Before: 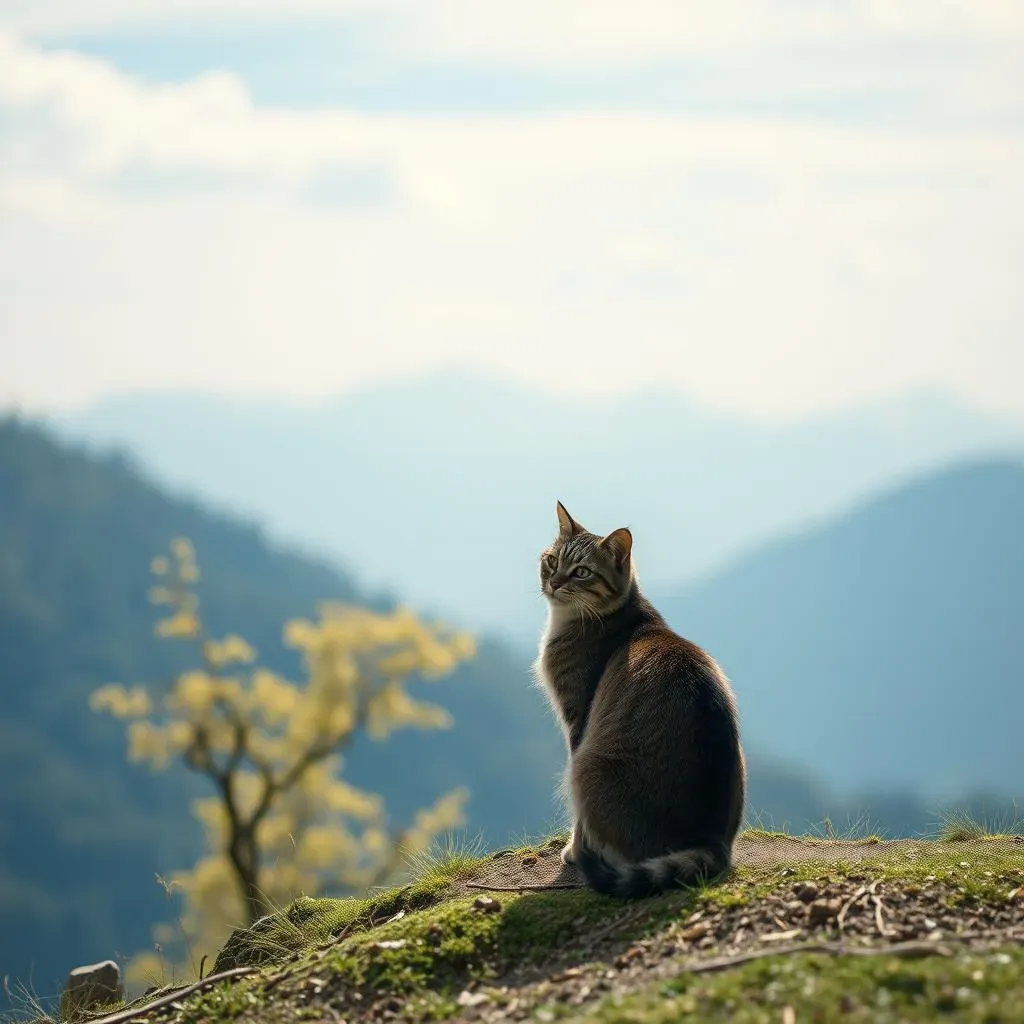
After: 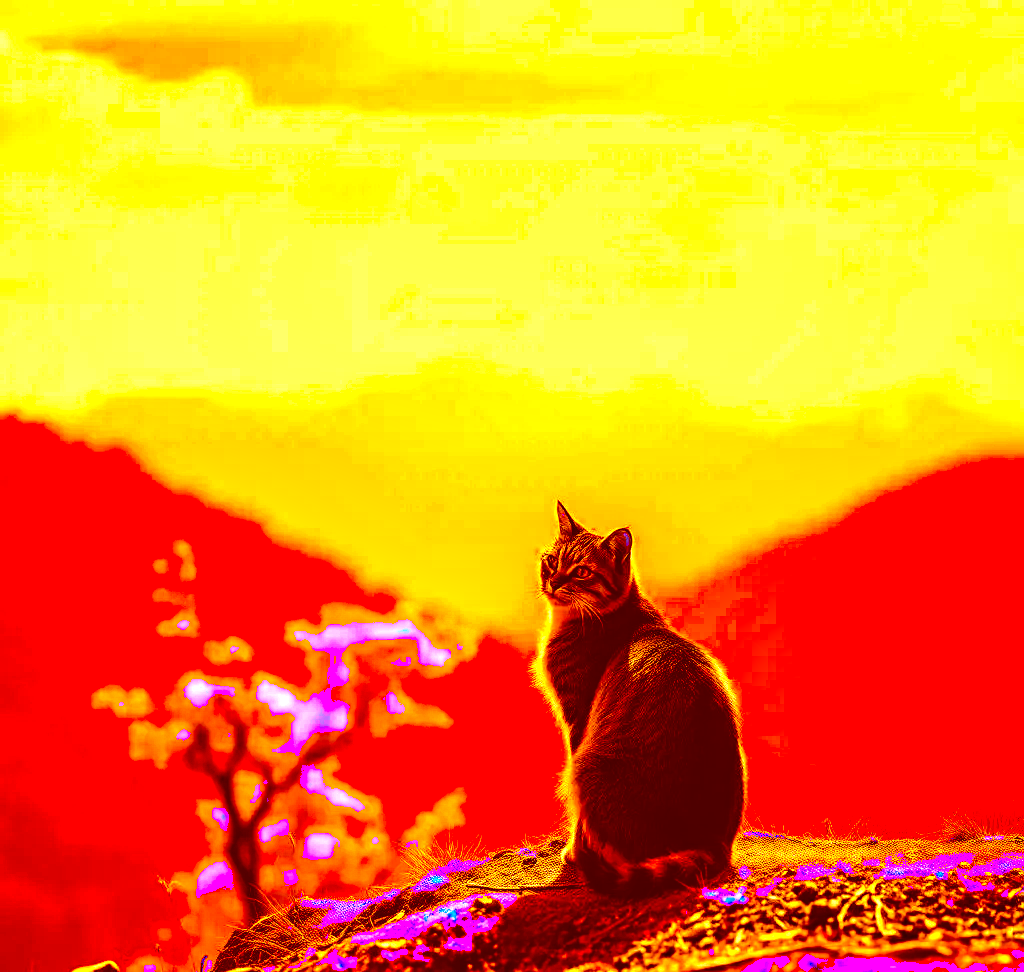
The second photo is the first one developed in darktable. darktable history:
crop and rotate: top 0.011%, bottom 5.049%
contrast brightness saturation: contrast 0.085, saturation 0.02
exposure: exposure 0.4 EV, compensate highlight preservation false
haze removal: compatibility mode true, adaptive false
color zones: curves: ch0 [(0.009, 0.528) (0.136, 0.6) (0.255, 0.586) (0.39, 0.528) (0.522, 0.584) (0.686, 0.736) (0.849, 0.561)]; ch1 [(0.045, 0.781) (0.14, 0.416) (0.257, 0.695) (0.442, 0.032) (0.738, 0.338) (0.818, 0.632) (0.891, 0.741) (1, 0.704)]; ch2 [(0, 0.667) (0.141, 0.52) (0.26, 0.37) (0.474, 0.432) (0.743, 0.286)]
contrast equalizer: y [[0.6 ×6], [0.55 ×6], [0 ×6], [0 ×6], [0 ×6]], mix 0.145
color correction: highlights a* -39.16, highlights b* -39.87, shadows a* -39.21, shadows b* -39.56, saturation -2.95
local contrast: highlights 80%, shadows 57%, detail 173%, midtone range 0.608
